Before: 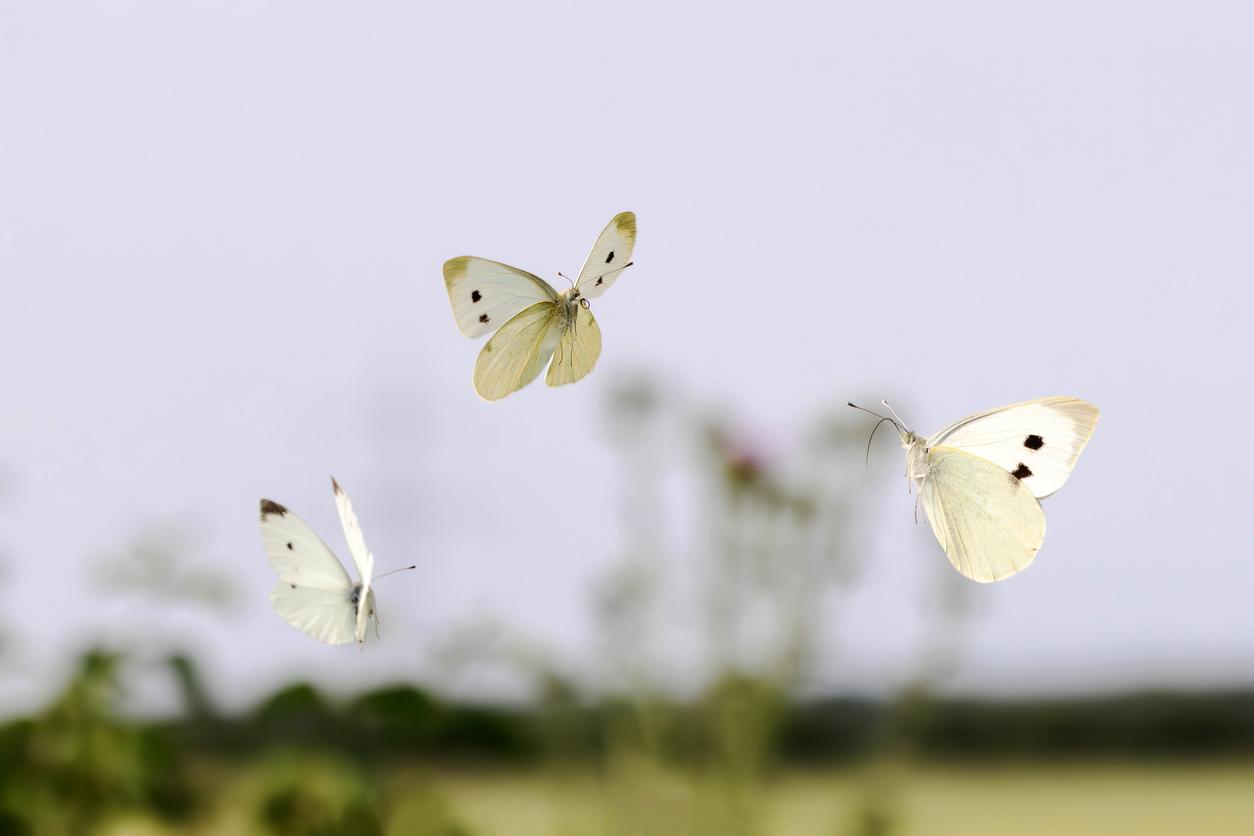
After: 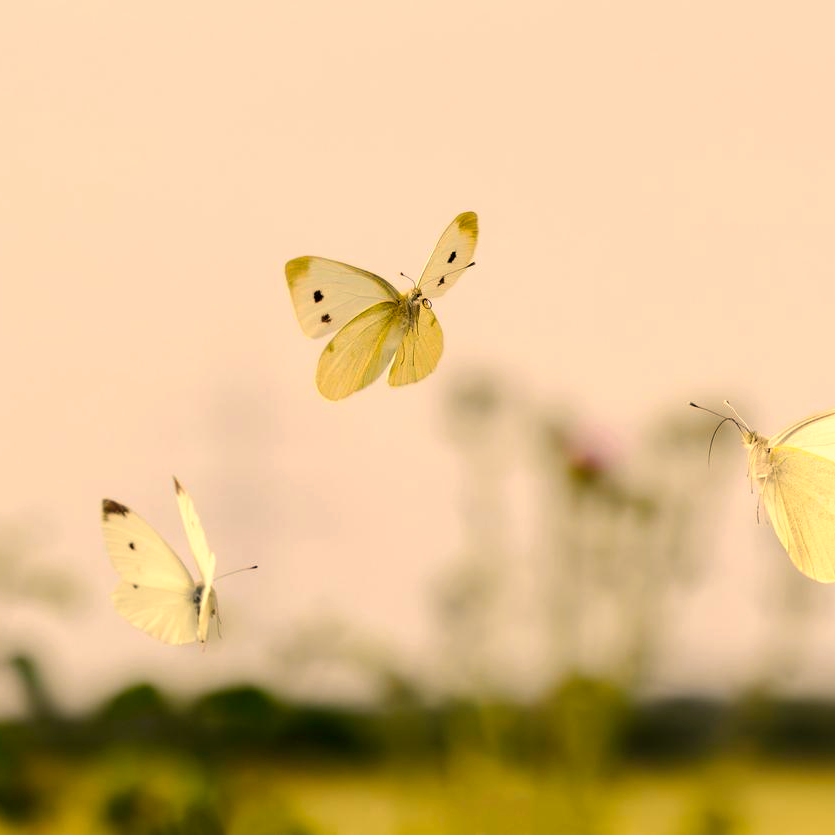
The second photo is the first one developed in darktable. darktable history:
crop and rotate: left 12.648%, right 20.685%
color balance rgb: perceptual saturation grading › global saturation 20%, global vibrance 20%
white balance: red 1.138, green 0.996, blue 0.812
